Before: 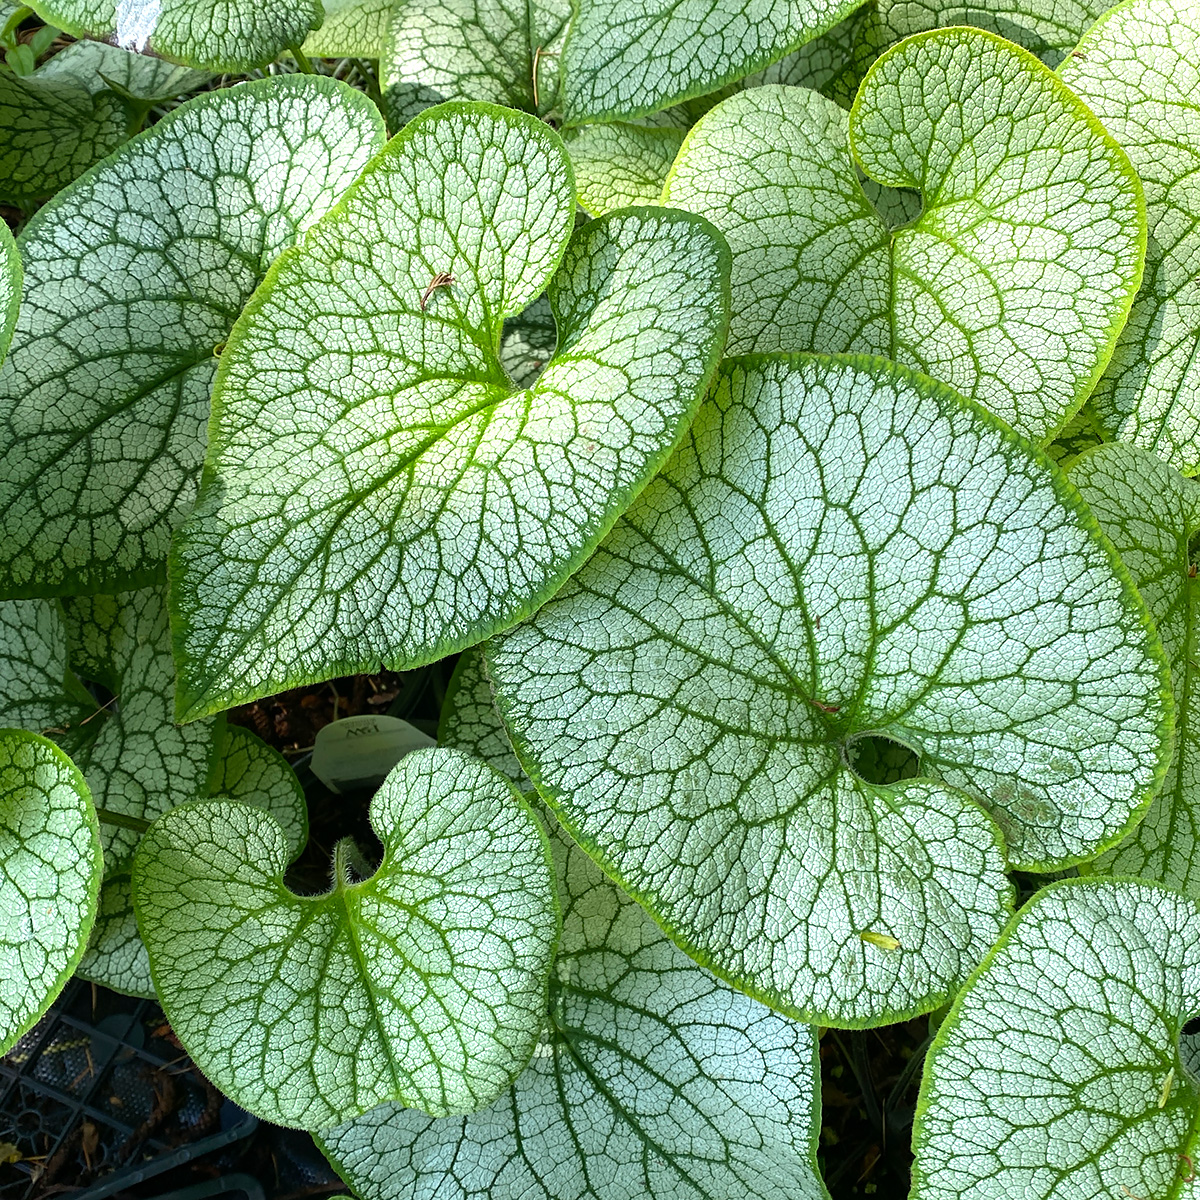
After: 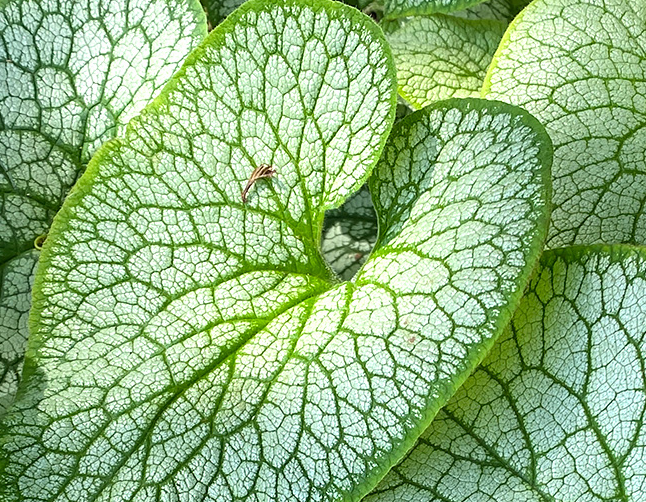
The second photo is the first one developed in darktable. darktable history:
crop: left 14.925%, top 9.057%, right 31.166%, bottom 49.105%
